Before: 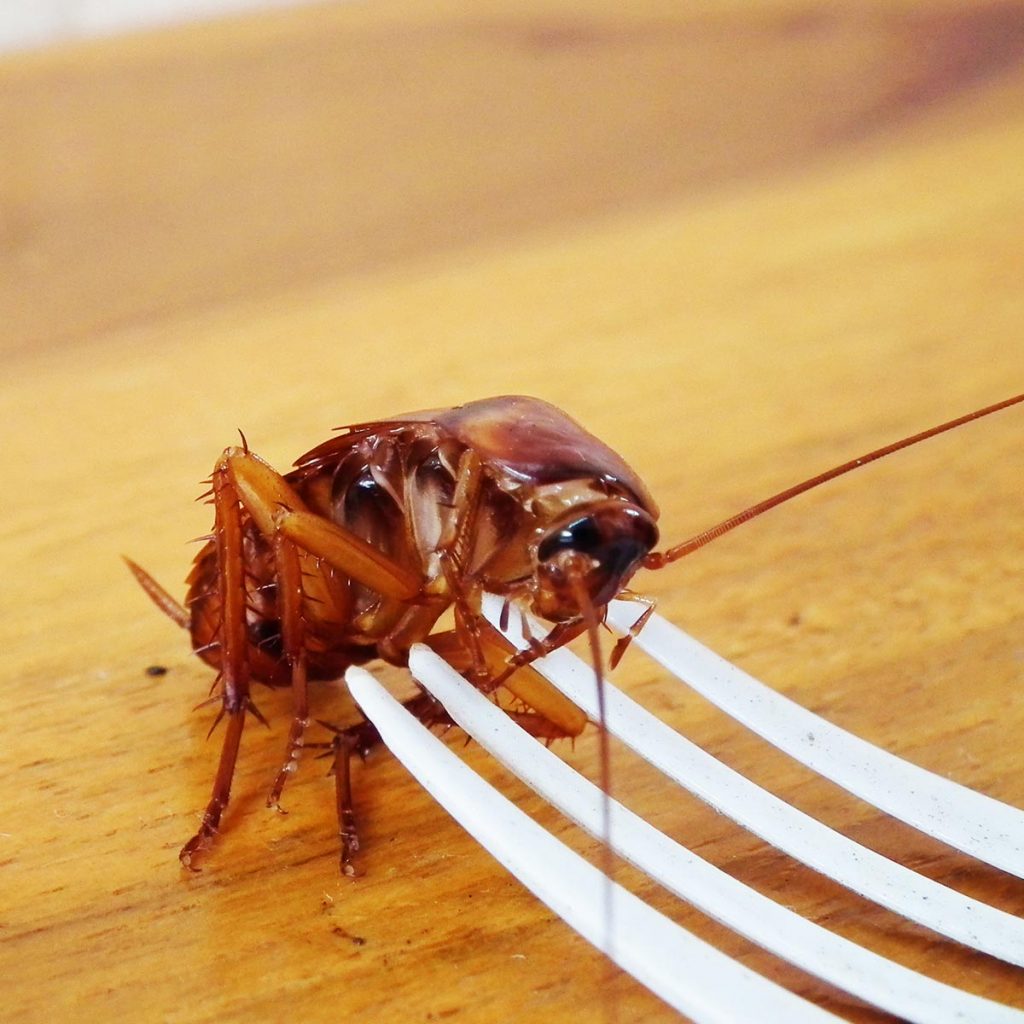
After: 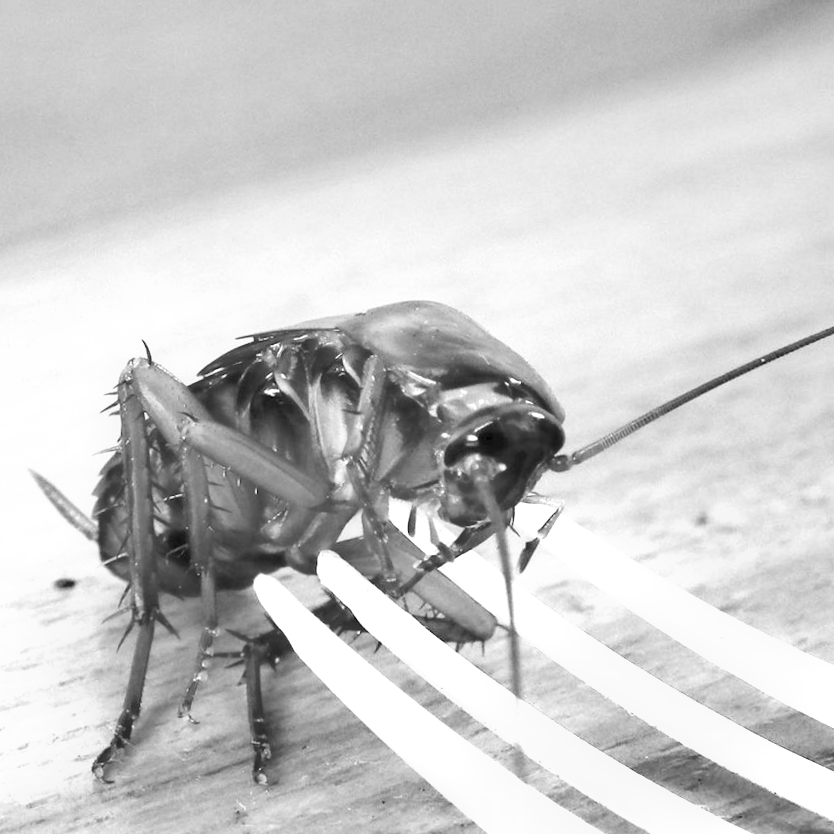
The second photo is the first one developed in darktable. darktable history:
exposure: exposure 0.559 EV, compensate highlight preservation false
graduated density: hue 238.83°, saturation 50%
levels: levels [0.008, 0.318, 0.836]
monochrome: on, module defaults
rotate and perspective: rotation -1.17°, automatic cropping off
crop and rotate: left 10.071%, top 10.071%, right 10.02%, bottom 10.02%
shadows and highlights: shadows color adjustment 97.66%, soften with gaussian
